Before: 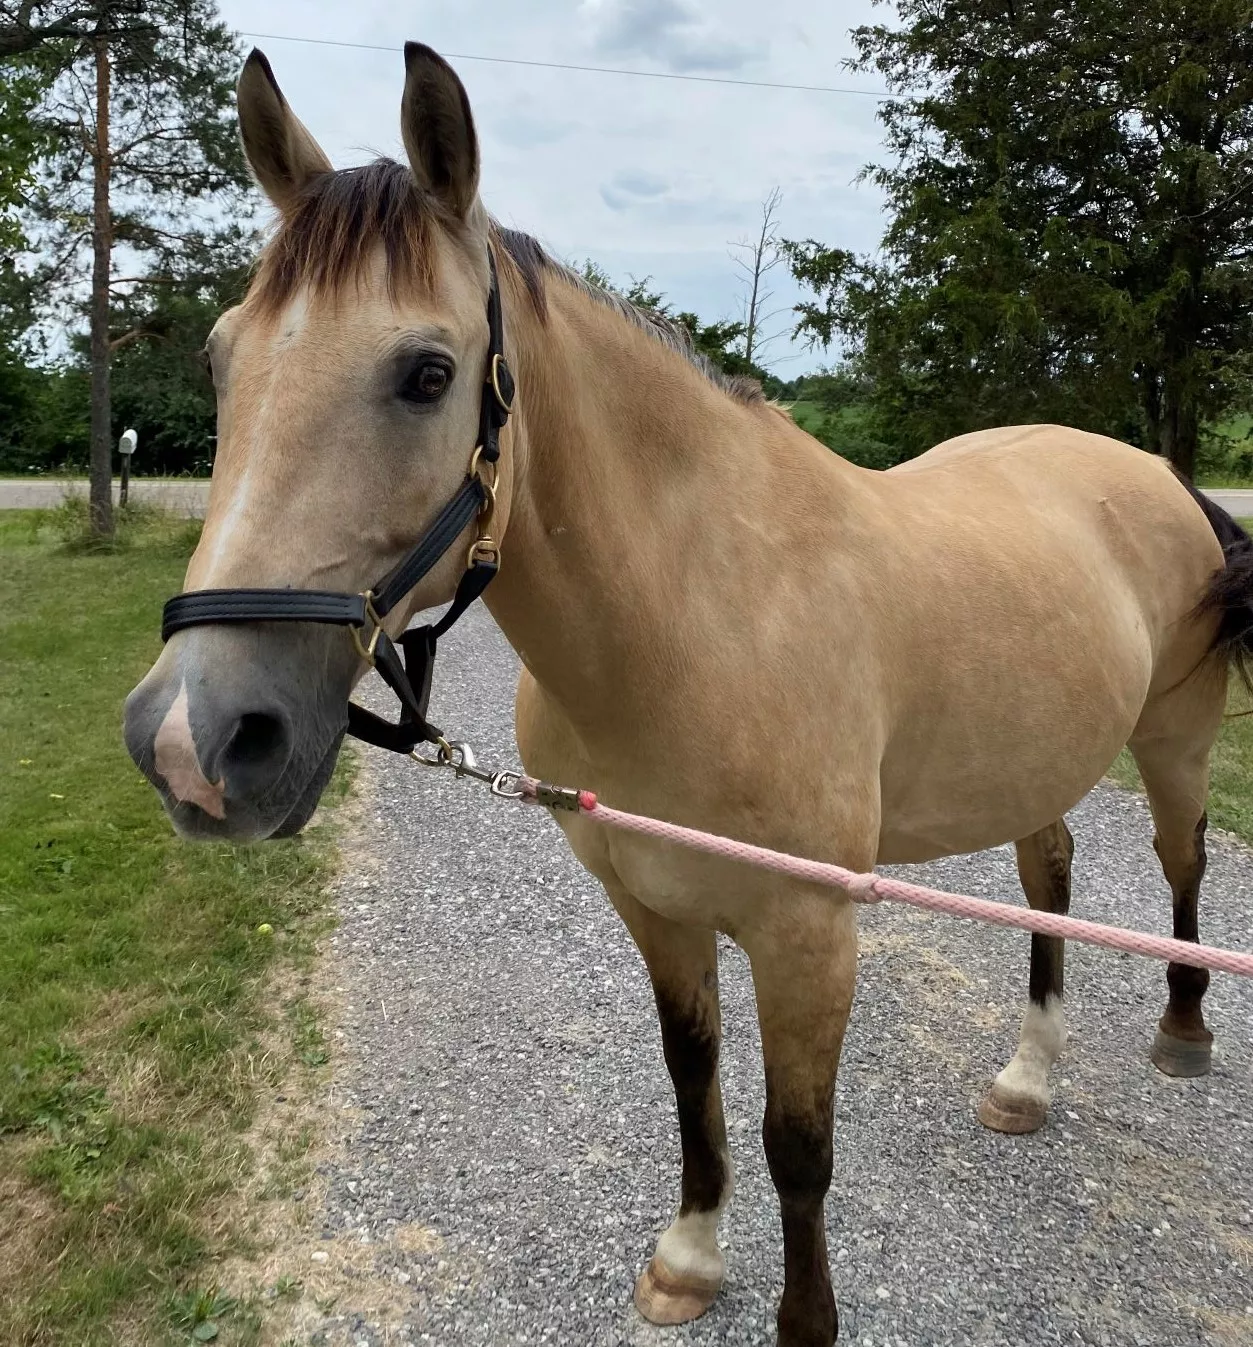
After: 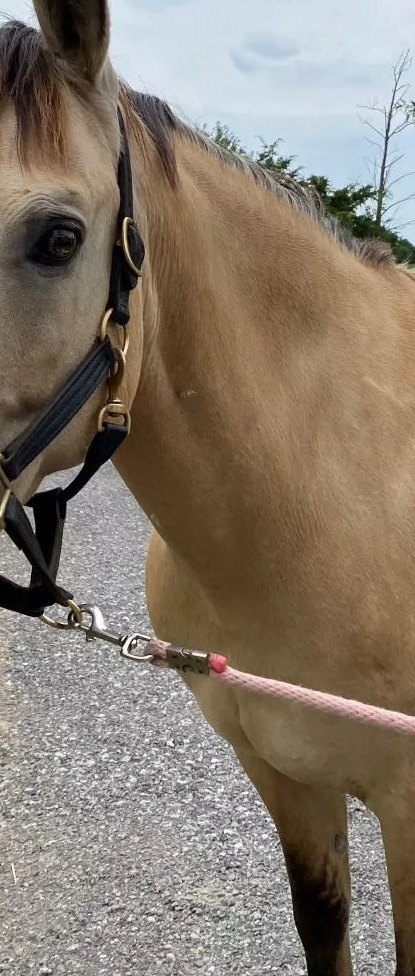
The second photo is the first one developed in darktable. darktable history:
crop and rotate: left 29.557%, top 10.244%, right 37.288%, bottom 17.255%
